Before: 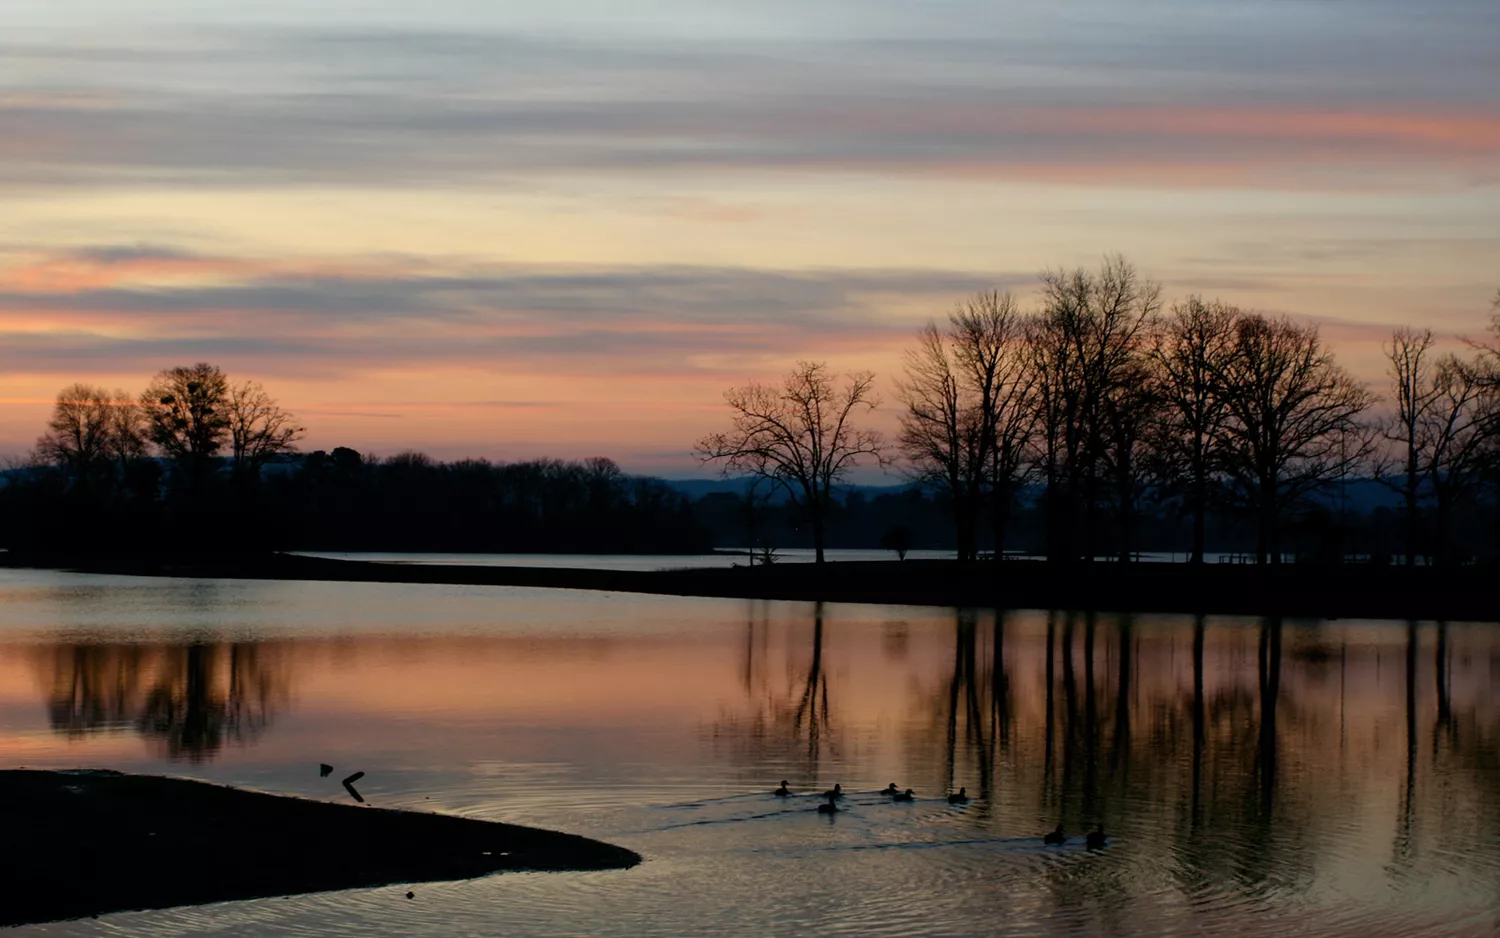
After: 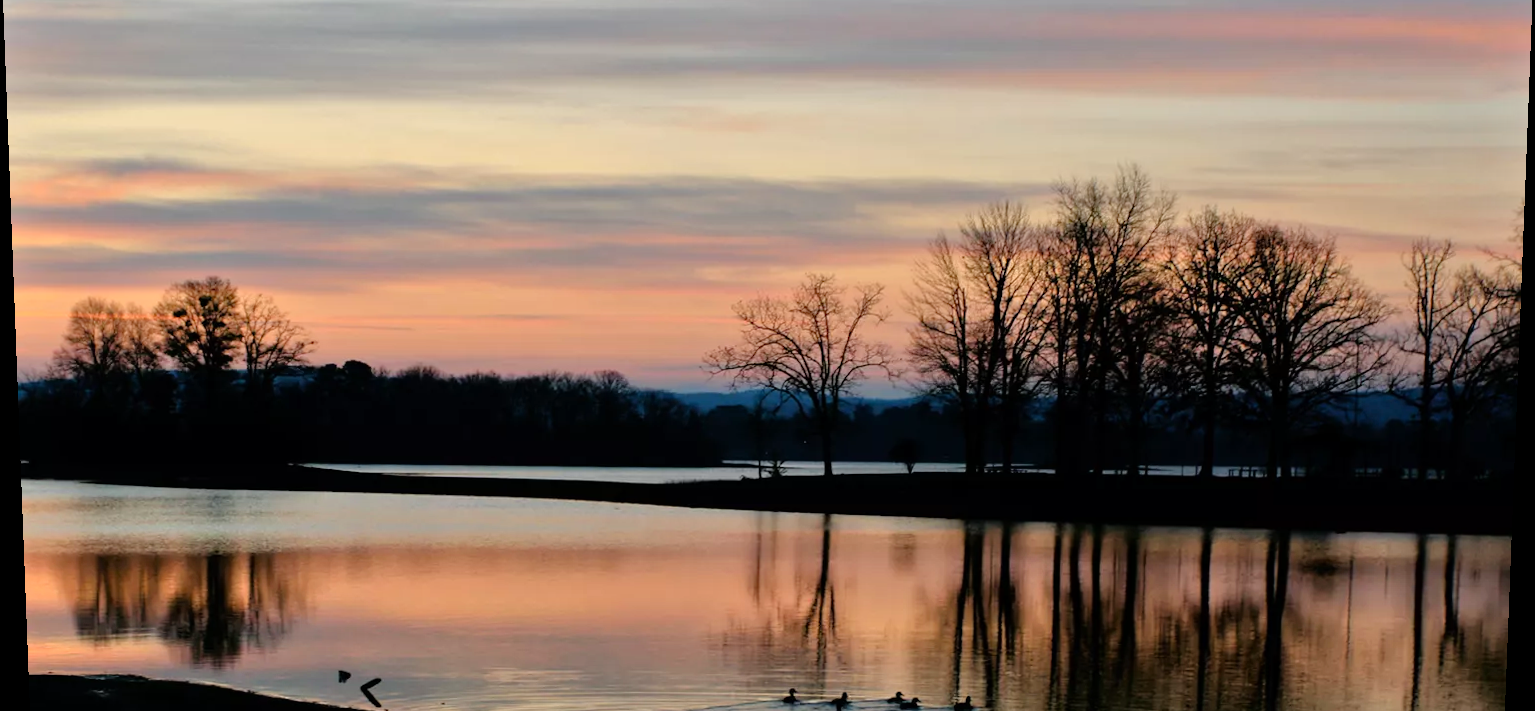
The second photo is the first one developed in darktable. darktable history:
rotate and perspective: lens shift (vertical) 0.048, lens shift (horizontal) -0.024, automatic cropping off
crop: top 11.038%, bottom 13.962%
tone equalizer: -7 EV 0.15 EV, -6 EV 0.6 EV, -5 EV 1.15 EV, -4 EV 1.33 EV, -3 EV 1.15 EV, -2 EV 0.6 EV, -1 EV 0.15 EV, mask exposure compensation -0.5 EV
